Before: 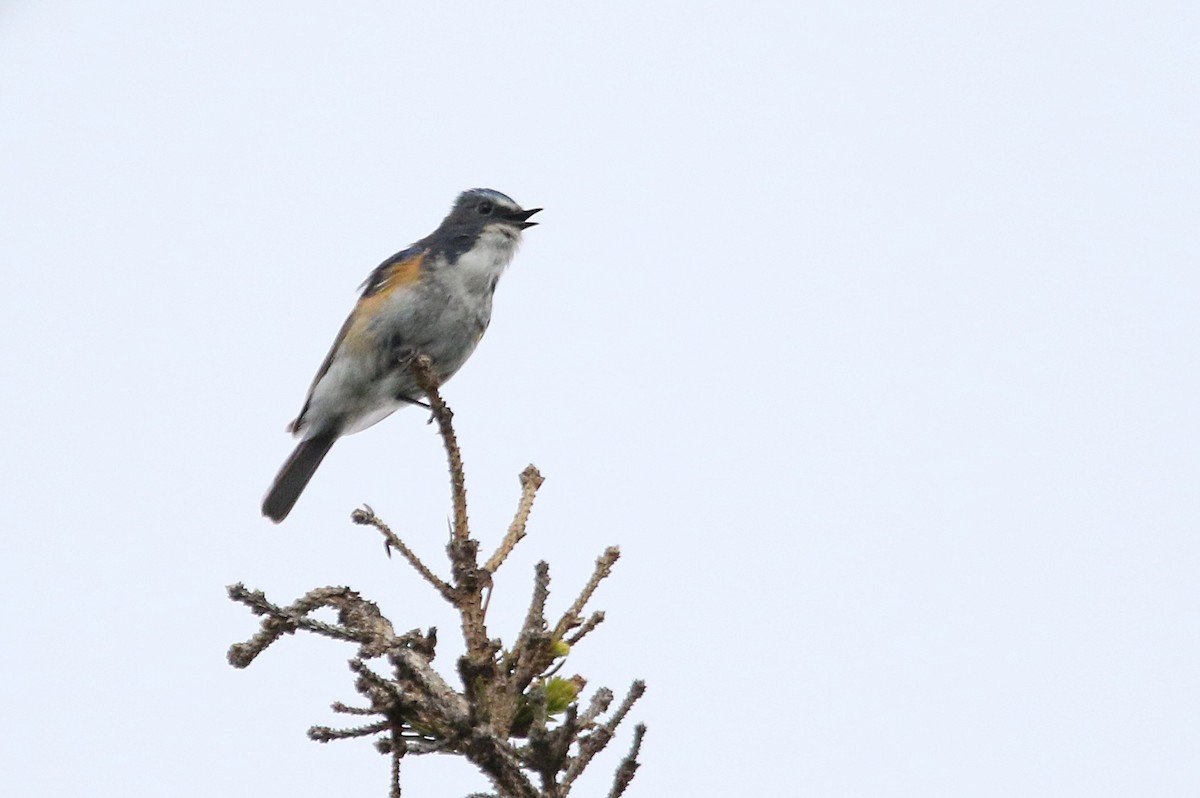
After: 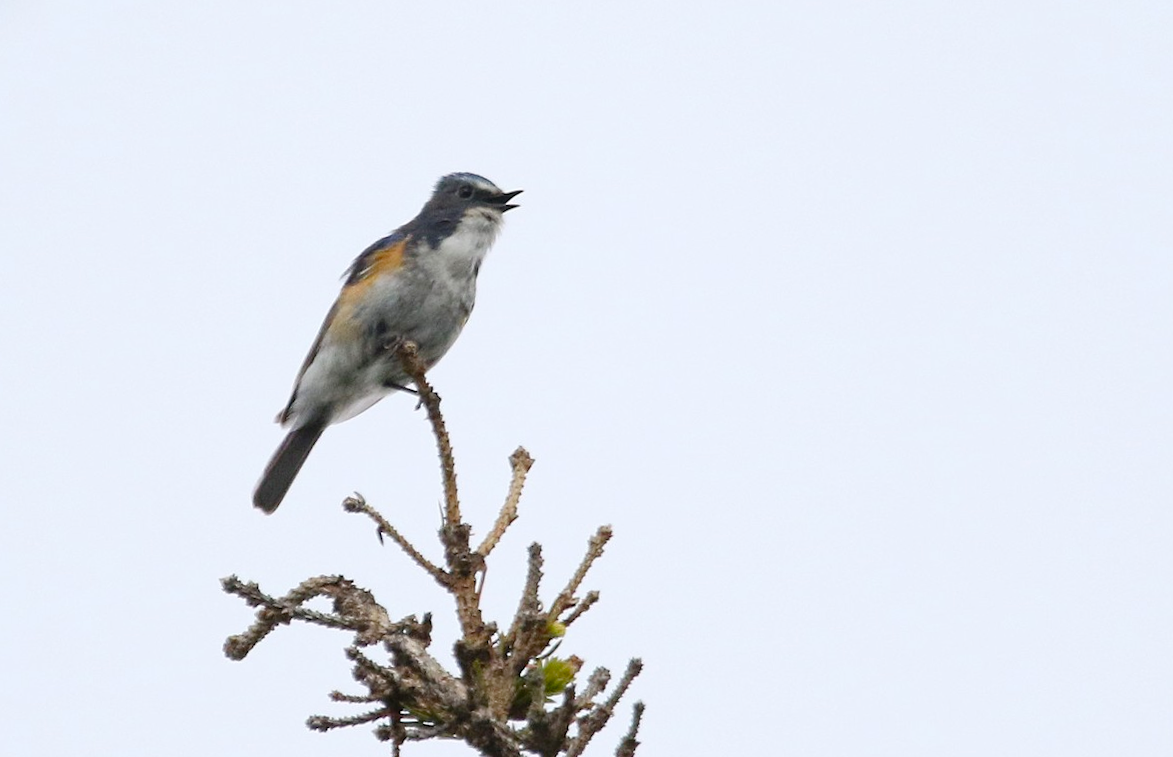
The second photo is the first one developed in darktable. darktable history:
rotate and perspective: rotation -2°, crop left 0.022, crop right 0.978, crop top 0.049, crop bottom 0.951
color balance rgb: perceptual saturation grading › global saturation 20%, perceptual saturation grading › highlights -25%, perceptual saturation grading › shadows 25%
